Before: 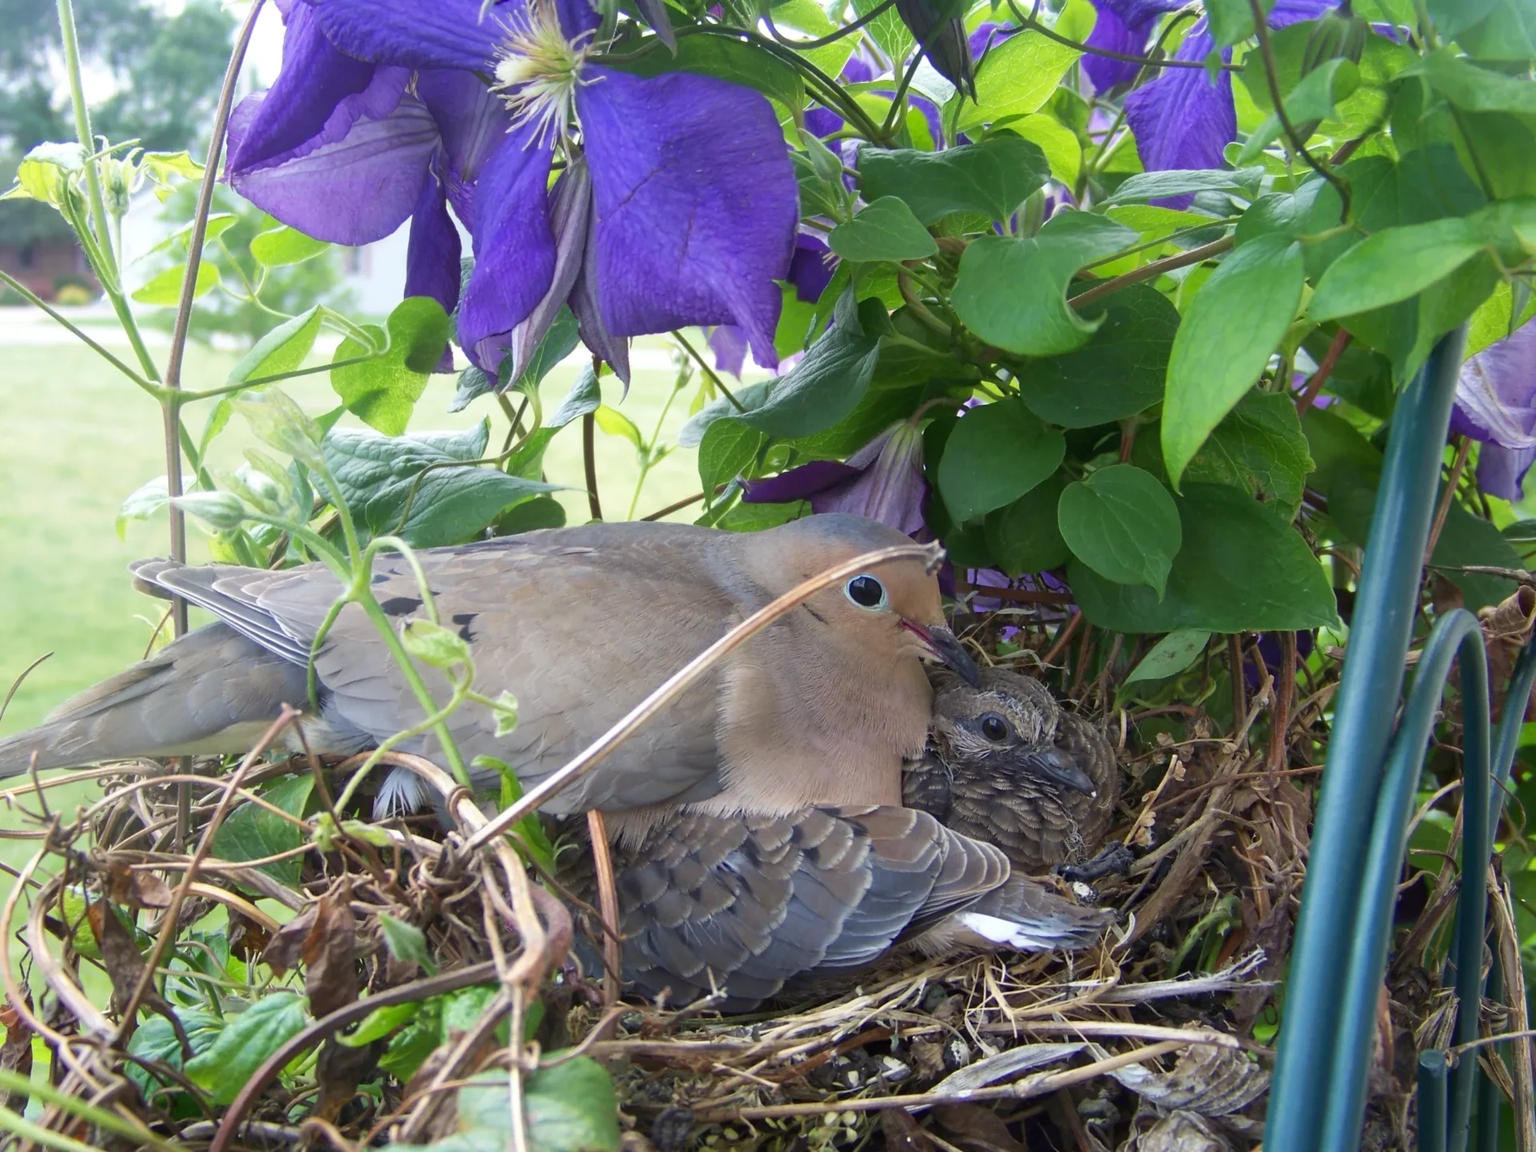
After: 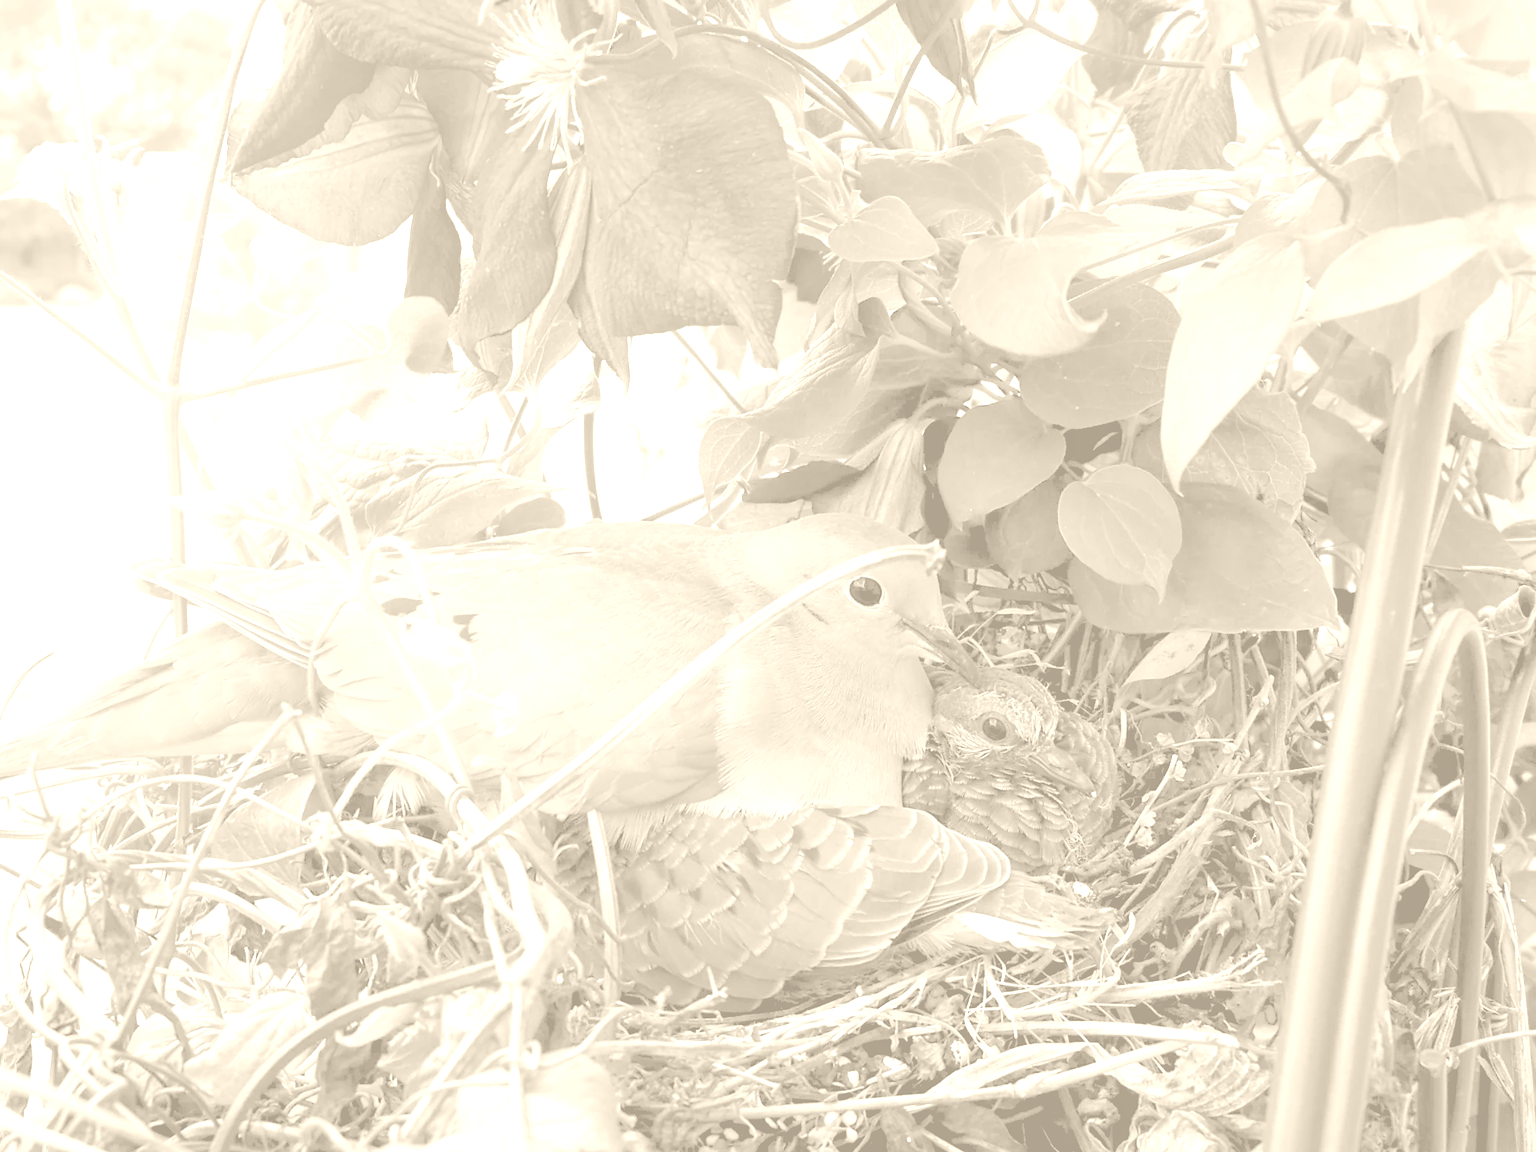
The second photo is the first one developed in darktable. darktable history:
color balance rgb: on, module defaults
local contrast: highlights 100%, shadows 100%, detail 120%, midtone range 0.2
sharpen: amount 0.2
rgb levels: preserve colors sum RGB, levels [[0.038, 0.433, 0.934], [0, 0.5, 1], [0, 0.5, 1]]
colorize: hue 36°, saturation 71%, lightness 80.79%
